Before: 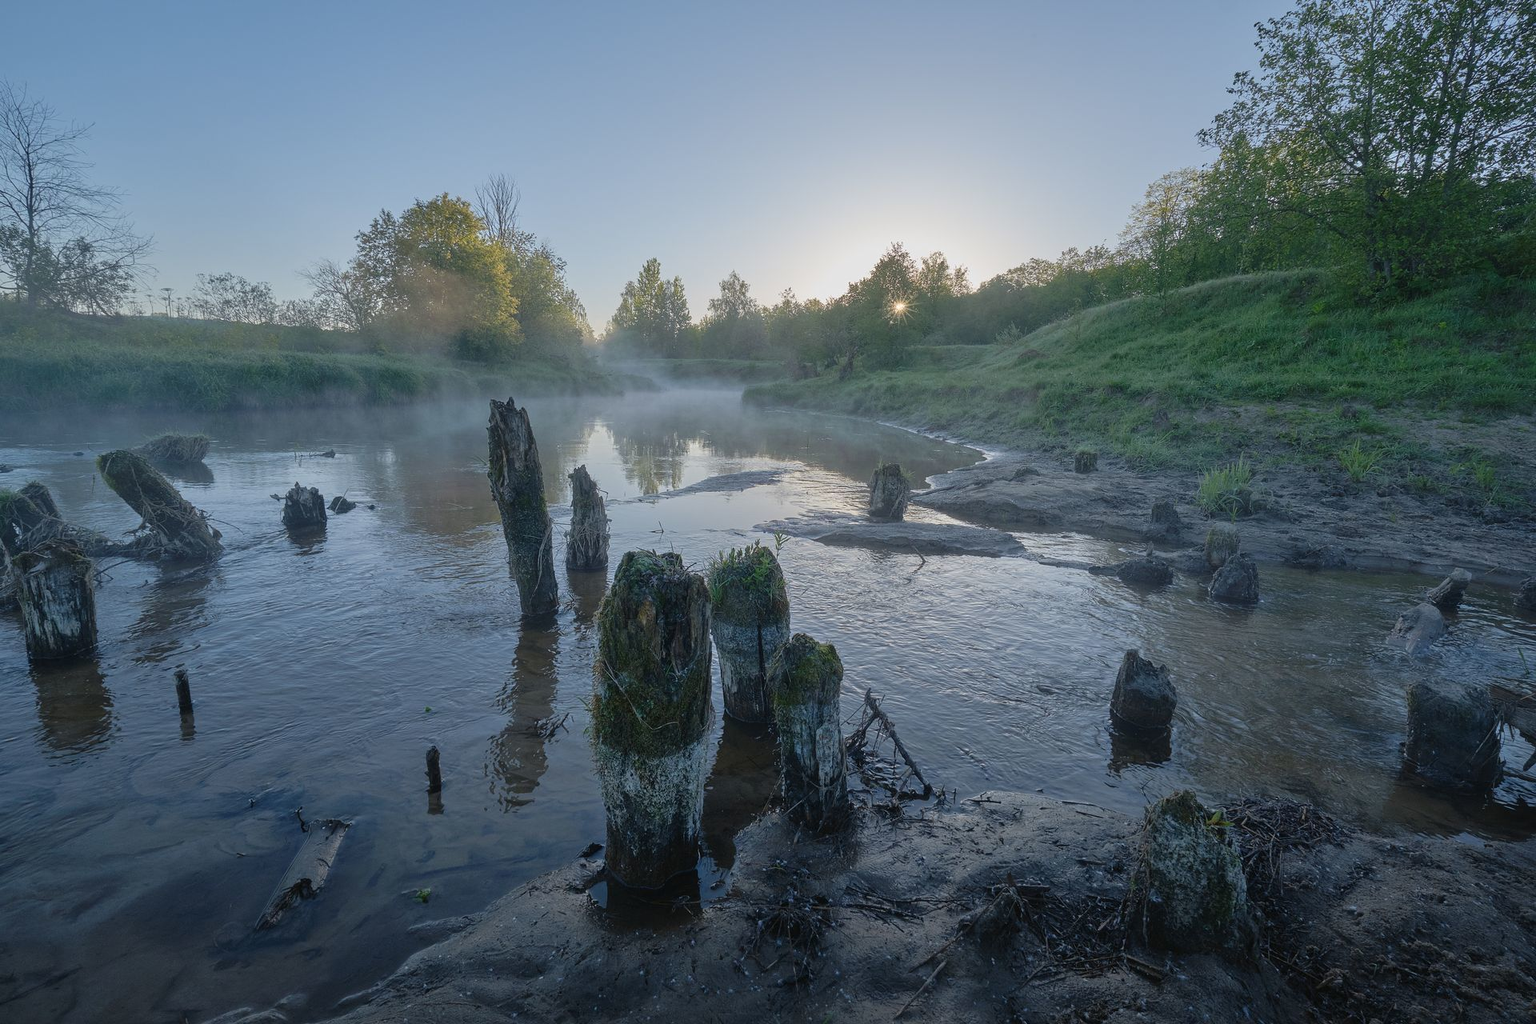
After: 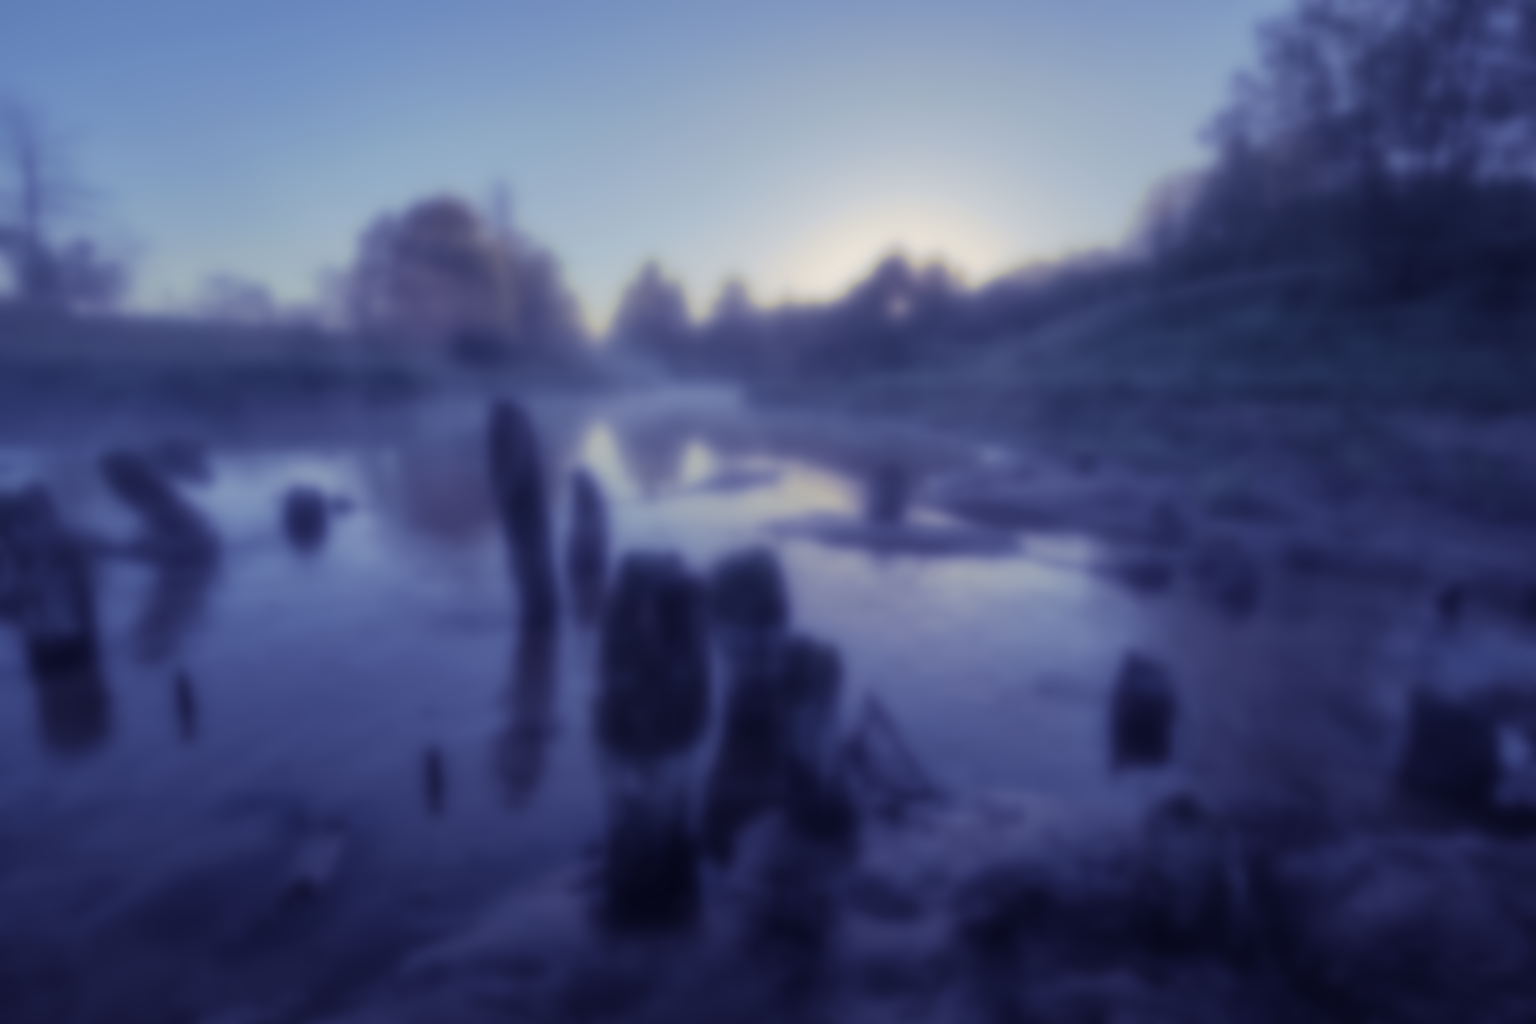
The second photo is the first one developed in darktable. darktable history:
split-toning: shadows › hue 242.67°, shadows › saturation 0.733, highlights › hue 45.33°, highlights › saturation 0.667, balance -53.304, compress 21.15%
lowpass: on, module defaults
